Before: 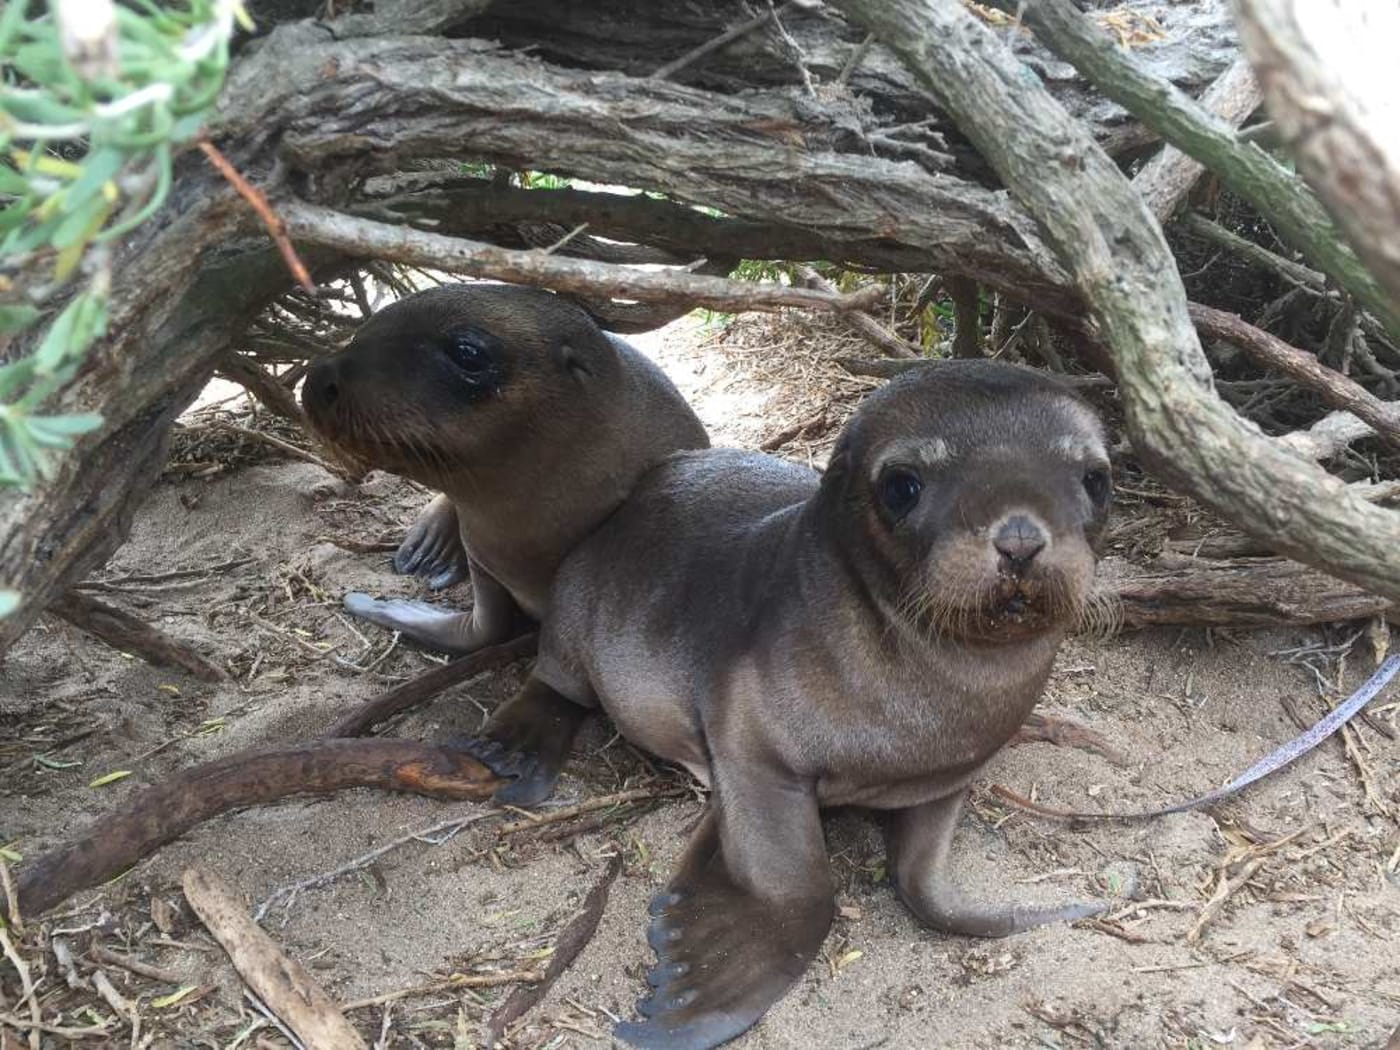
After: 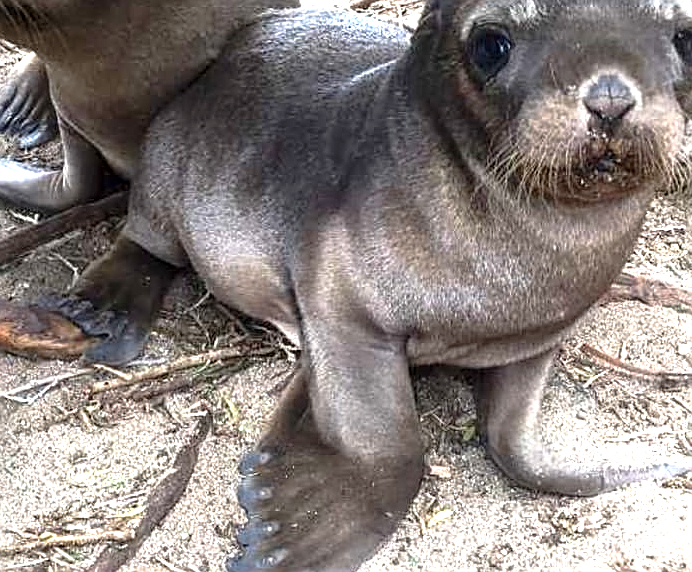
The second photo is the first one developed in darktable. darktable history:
crop: left 29.33%, top 42.021%, right 21.179%, bottom 3.462%
exposure: exposure 1.144 EV, compensate exposure bias true, compensate highlight preservation false
local contrast: highlights 83%, shadows 80%
sharpen: amount 0.579
contrast brightness saturation: saturation -0.054
tone curve: curves: ch0 [(0, 0) (0.106, 0.041) (0.256, 0.197) (0.37, 0.336) (0.513, 0.481) (0.667, 0.629) (1, 1)]; ch1 [(0, 0) (0.502, 0.505) (0.553, 0.577) (1, 1)]; ch2 [(0, 0) (0.5, 0.495) (0.56, 0.544) (1, 1)], preserve colors none
